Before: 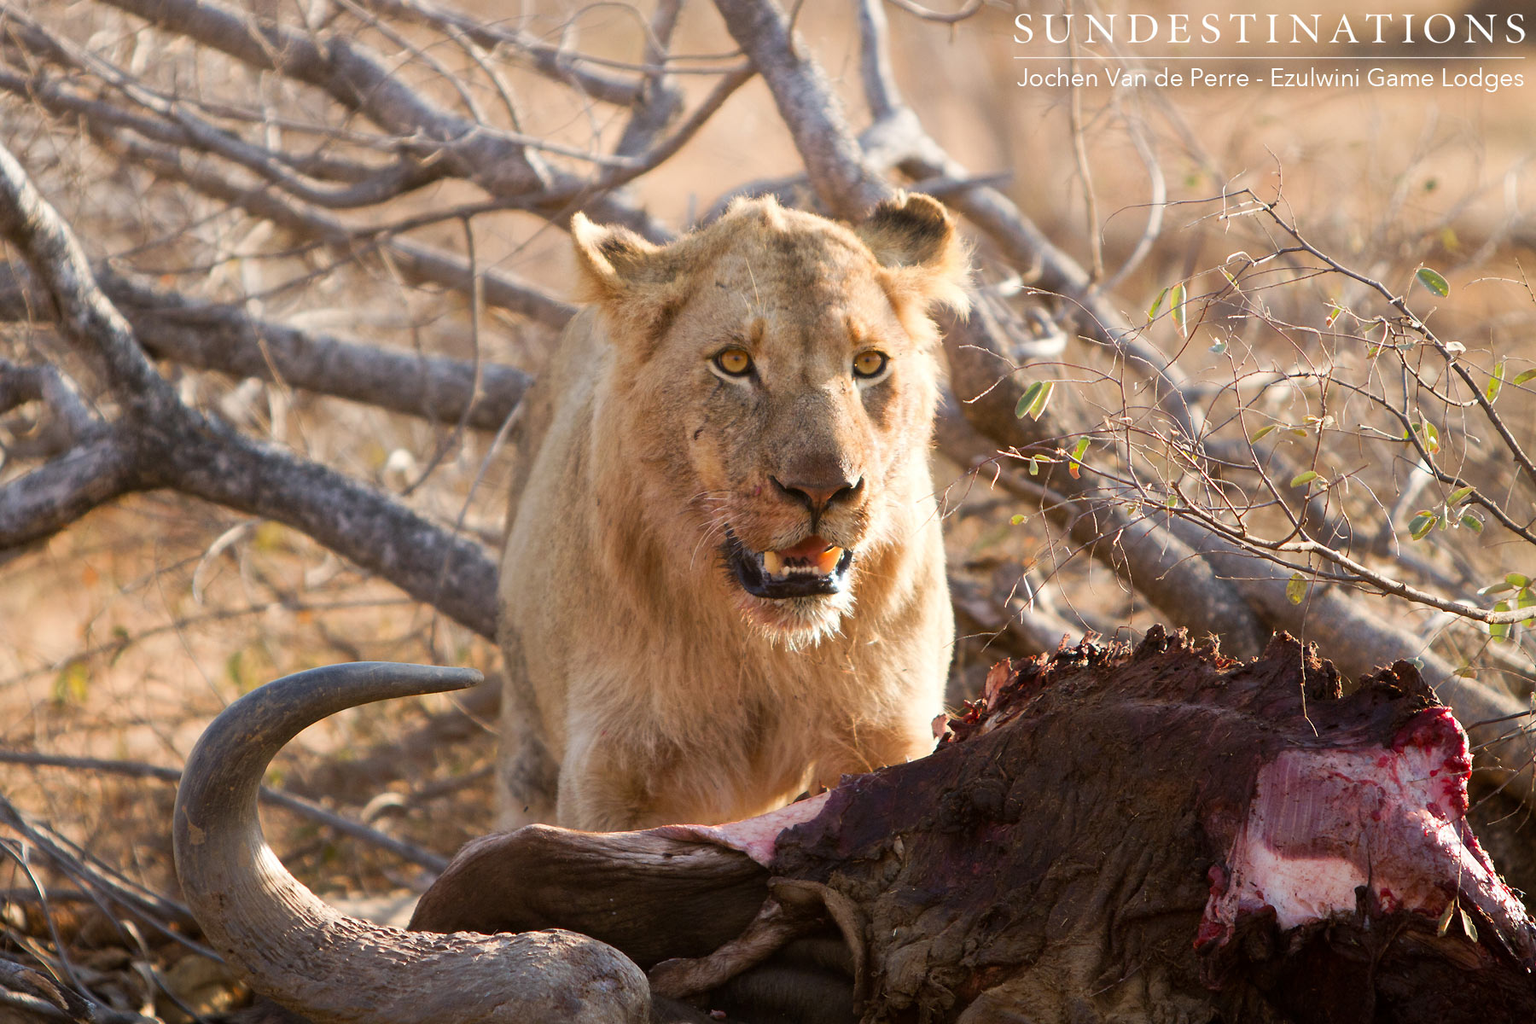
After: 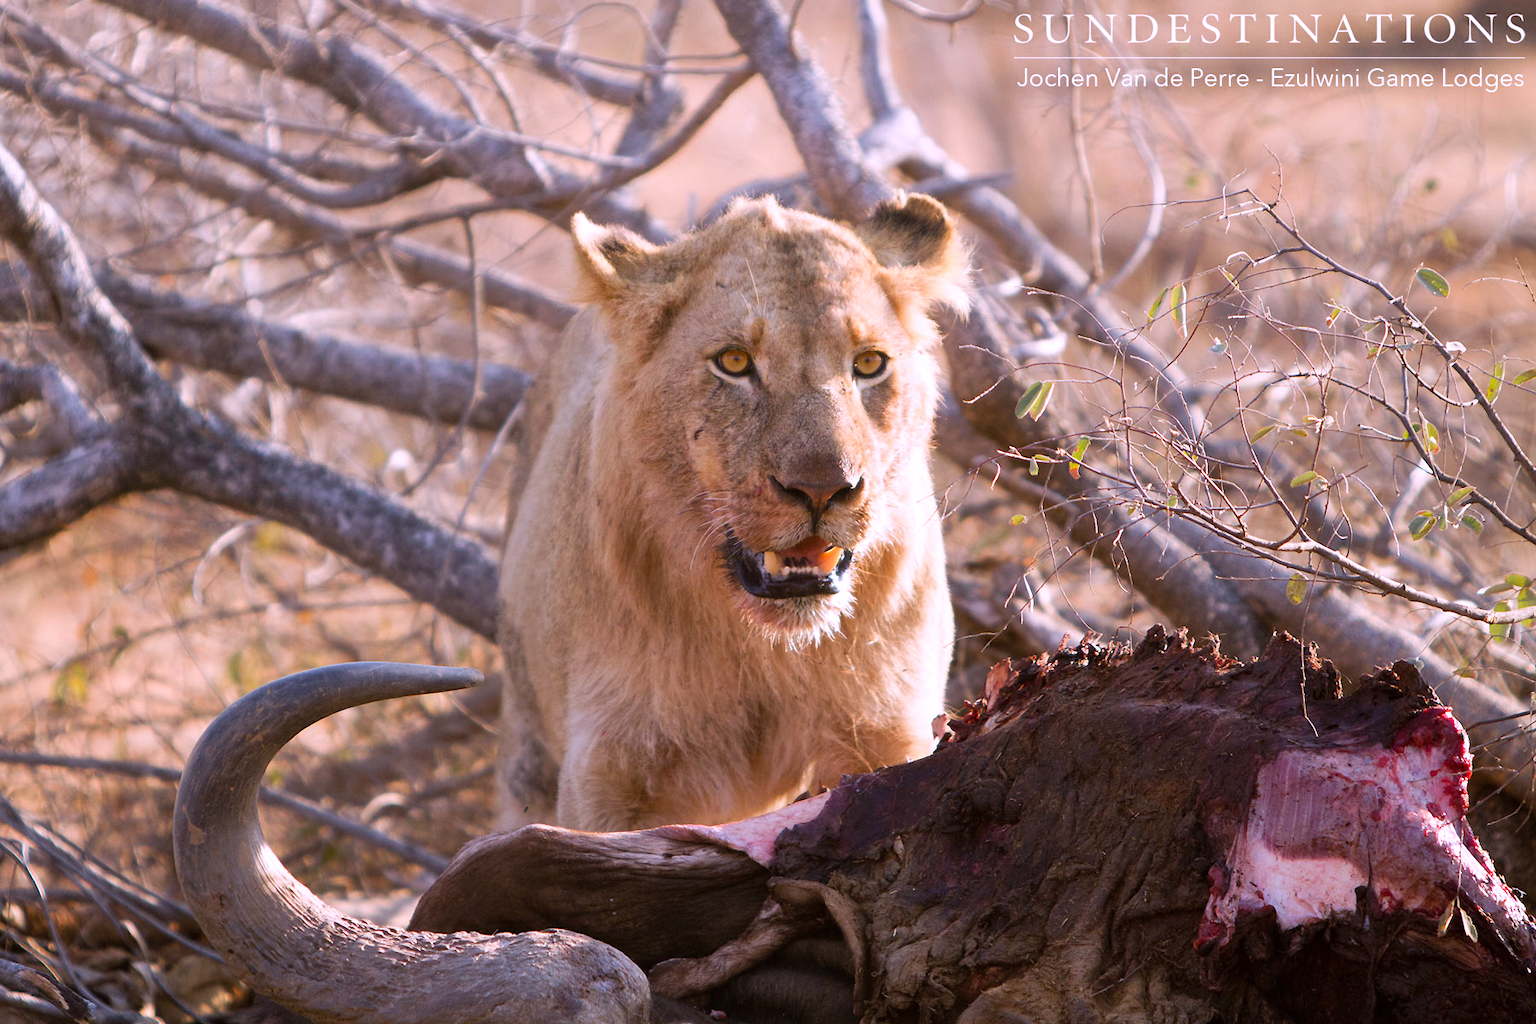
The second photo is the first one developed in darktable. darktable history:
exposure: compensate highlight preservation false
shadows and highlights: shadows 30.86, highlights 0, soften with gaussian
white balance: red 1.042, blue 1.17
